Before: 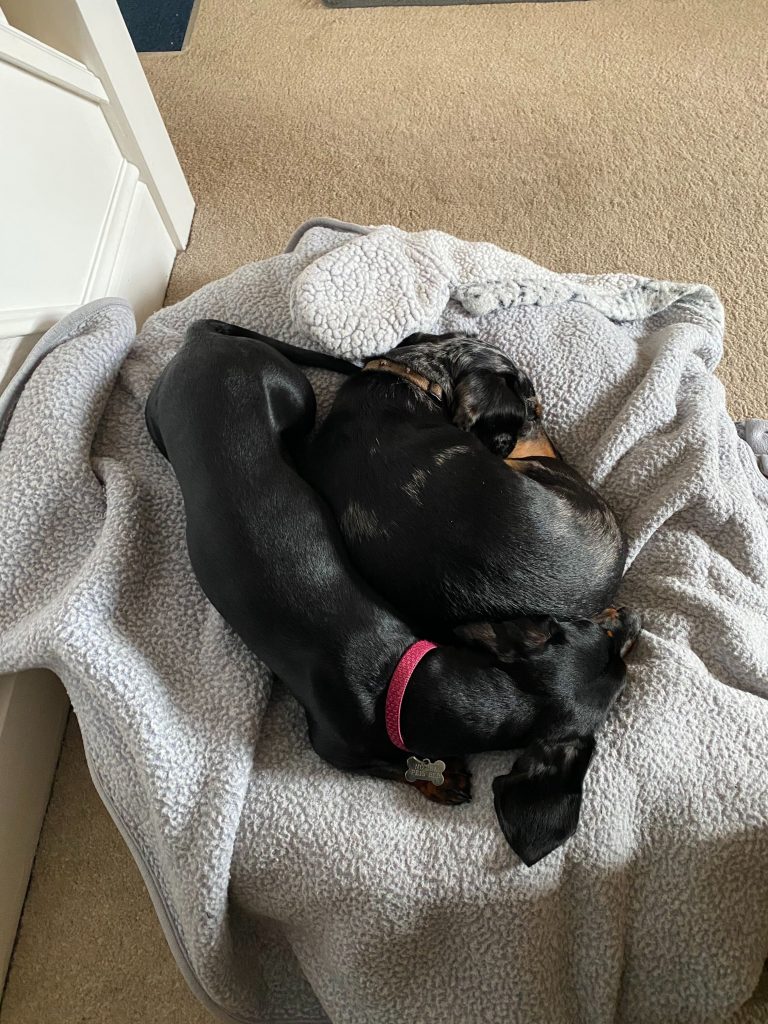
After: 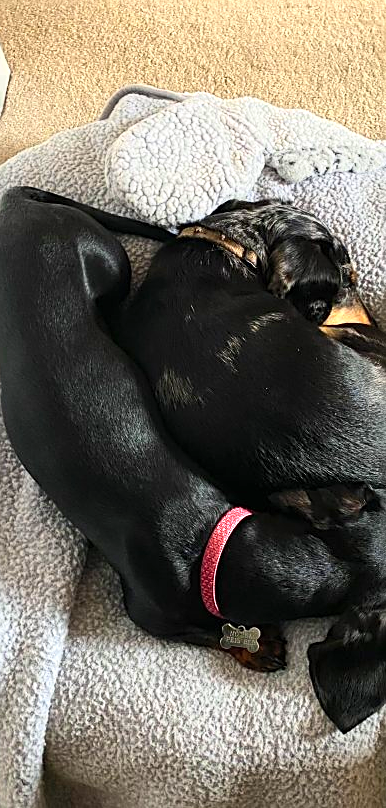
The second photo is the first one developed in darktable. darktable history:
sharpen: on, module defaults
contrast brightness saturation: contrast 0.199, brightness 0.161, saturation 0.216
crop and rotate: angle 0.011°, left 24.203%, top 13.062%, right 25.431%, bottom 7.958%
color zones: curves: ch0 [(0.099, 0.624) (0.257, 0.596) (0.384, 0.376) (0.529, 0.492) (0.697, 0.564) (0.768, 0.532) (0.908, 0.644)]; ch1 [(0.112, 0.564) (0.254, 0.612) (0.432, 0.676) (0.592, 0.456) (0.743, 0.684) (0.888, 0.536)]; ch2 [(0.25, 0.5) (0.469, 0.36) (0.75, 0.5)], mix 32.79%
